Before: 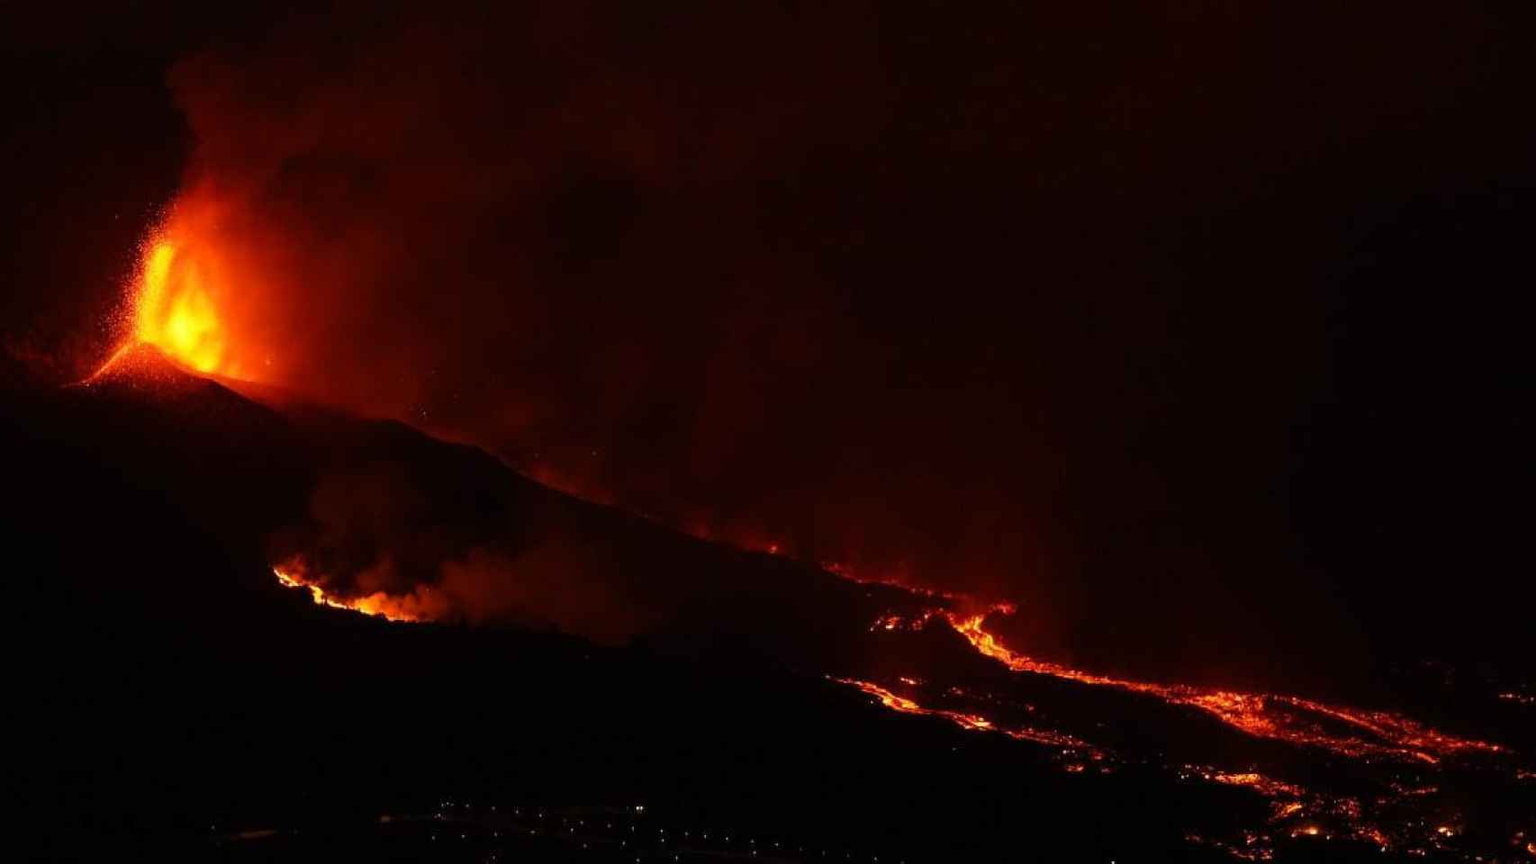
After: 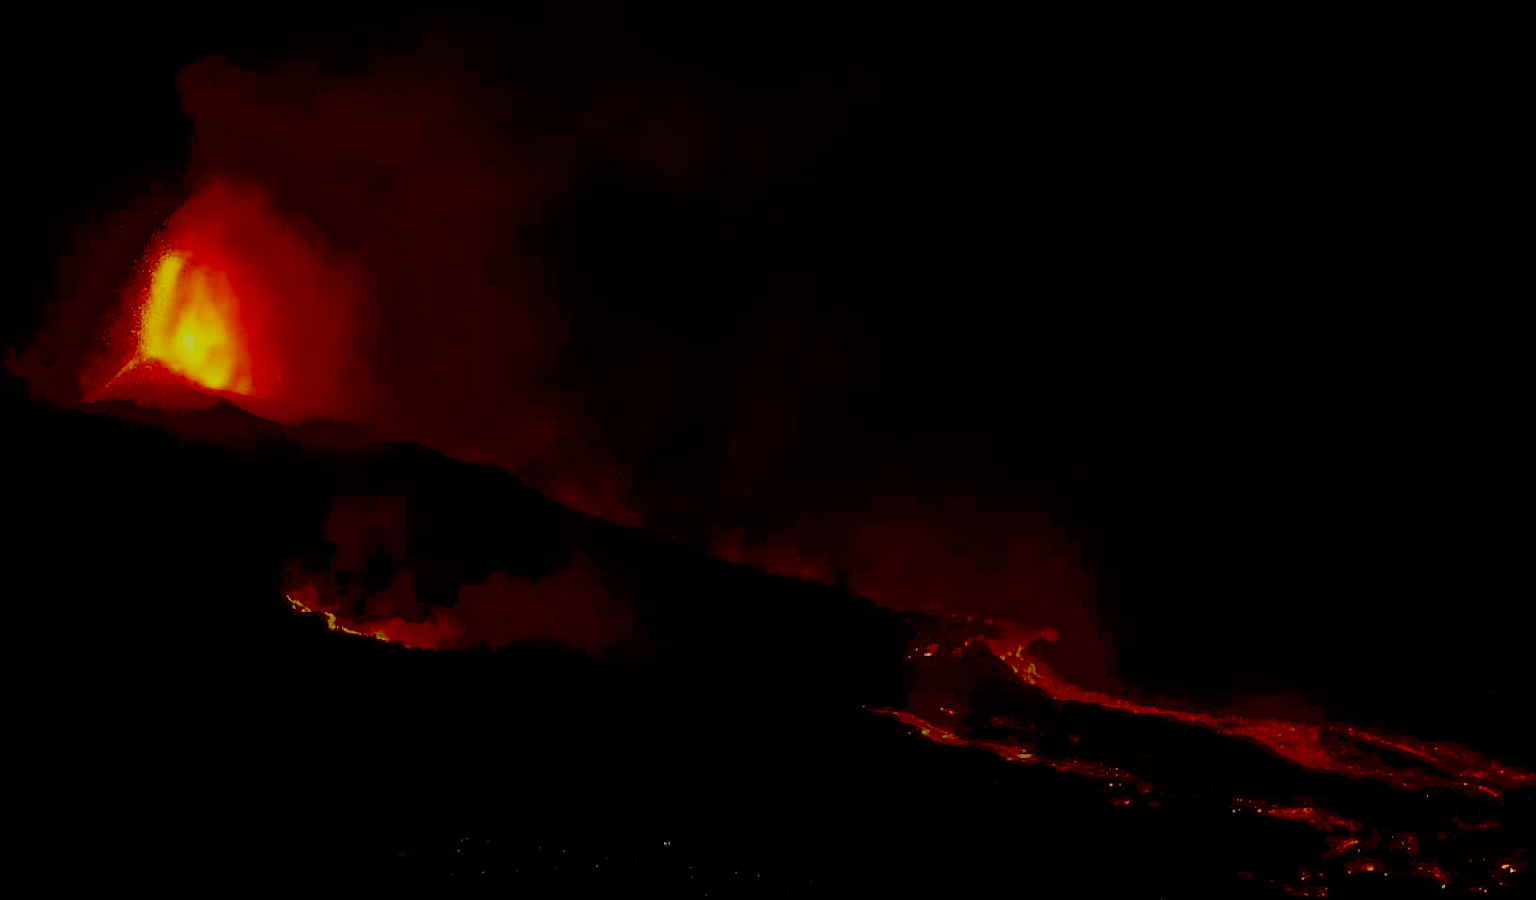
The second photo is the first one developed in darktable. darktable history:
color calibration: illuminant same as pipeline (D50), adaptation XYZ, x 0.346, y 0.358, temperature 5024.09 K
crop: right 4.148%, bottom 0.041%
sharpen: on, module defaults
filmic rgb: black relative exposure -7.65 EV, white relative exposure 4.56 EV, hardness 3.61
shadows and highlights: shadows -55.28, highlights 85.49, highlights color adjustment 45.55%, soften with gaussian
tone equalizer: -7 EV -0.608 EV, -6 EV 1.04 EV, -5 EV -0.473 EV, -4 EV 0.438 EV, -3 EV 0.414 EV, -2 EV 0.17 EV, -1 EV -0.129 EV, +0 EV -0.368 EV
